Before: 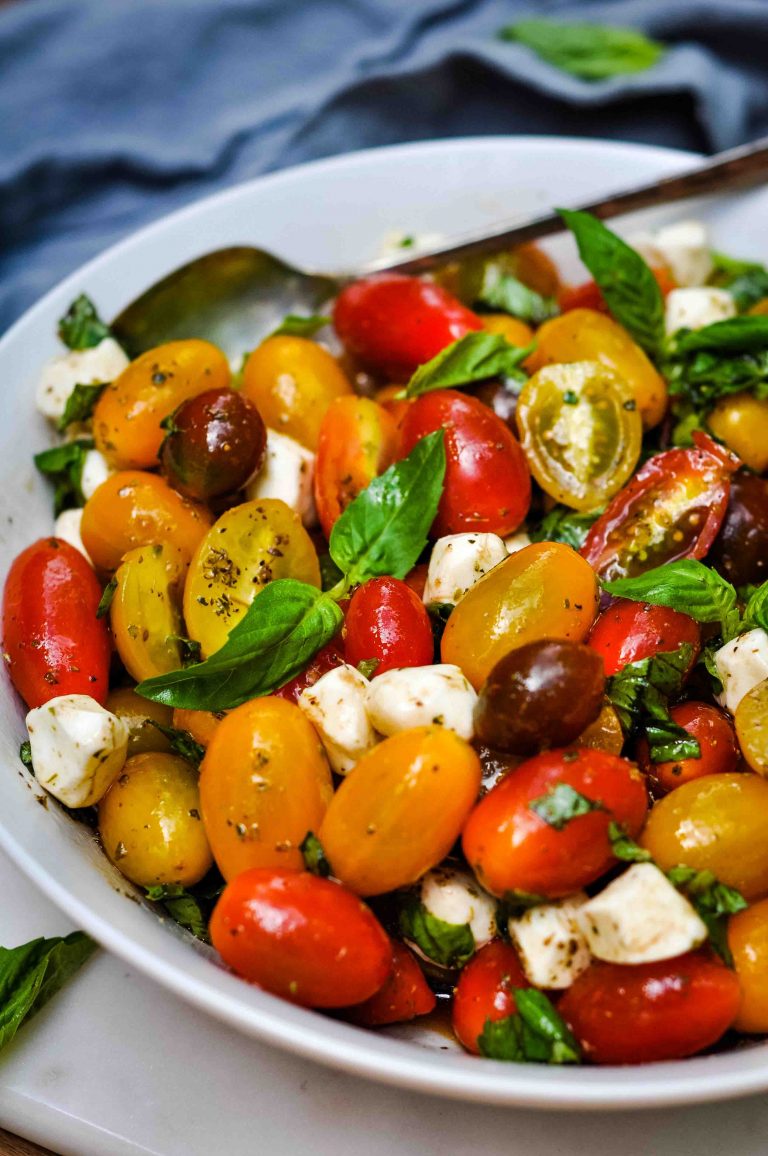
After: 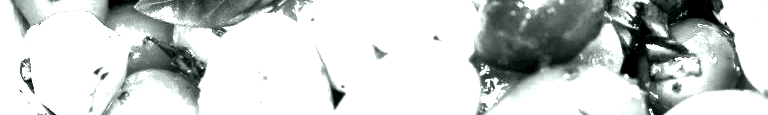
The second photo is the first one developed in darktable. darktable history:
colorize: hue 90°, saturation 19%, lightness 1.59%, version 1
color balance rgb: linear chroma grading › global chroma 25%, perceptual saturation grading › global saturation 45%, perceptual saturation grading › highlights -50%, perceptual saturation grading › shadows 30%, perceptual brilliance grading › global brilliance 18%, global vibrance 40%
color calibration: x 0.396, y 0.386, temperature 3669 K
crop and rotate: top 59.084%, bottom 30.916%
exposure: black level correction 0, exposure 4 EV, compensate exposure bias true, compensate highlight preservation false
tone equalizer: -8 EV -0.75 EV, -7 EV -0.7 EV, -6 EV -0.6 EV, -5 EV -0.4 EV, -3 EV 0.4 EV, -2 EV 0.6 EV, -1 EV 0.7 EV, +0 EV 0.75 EV, edges refinement/feathering 500, mask exposure compensation -1.57 EV, preserve details no
